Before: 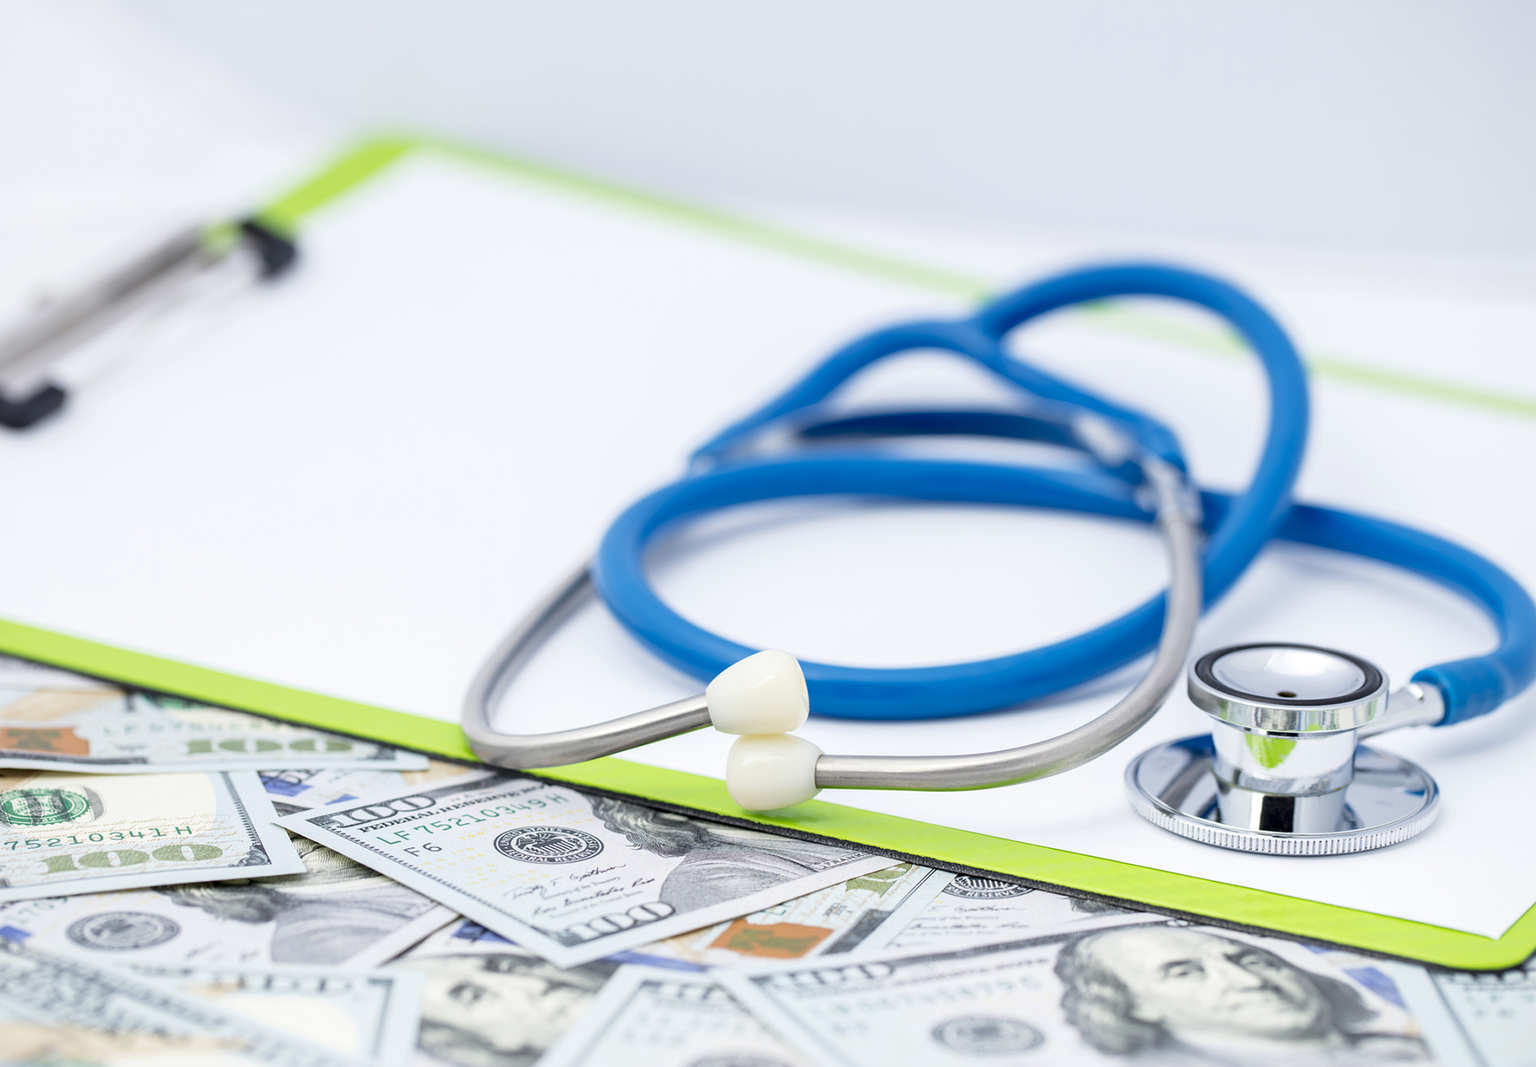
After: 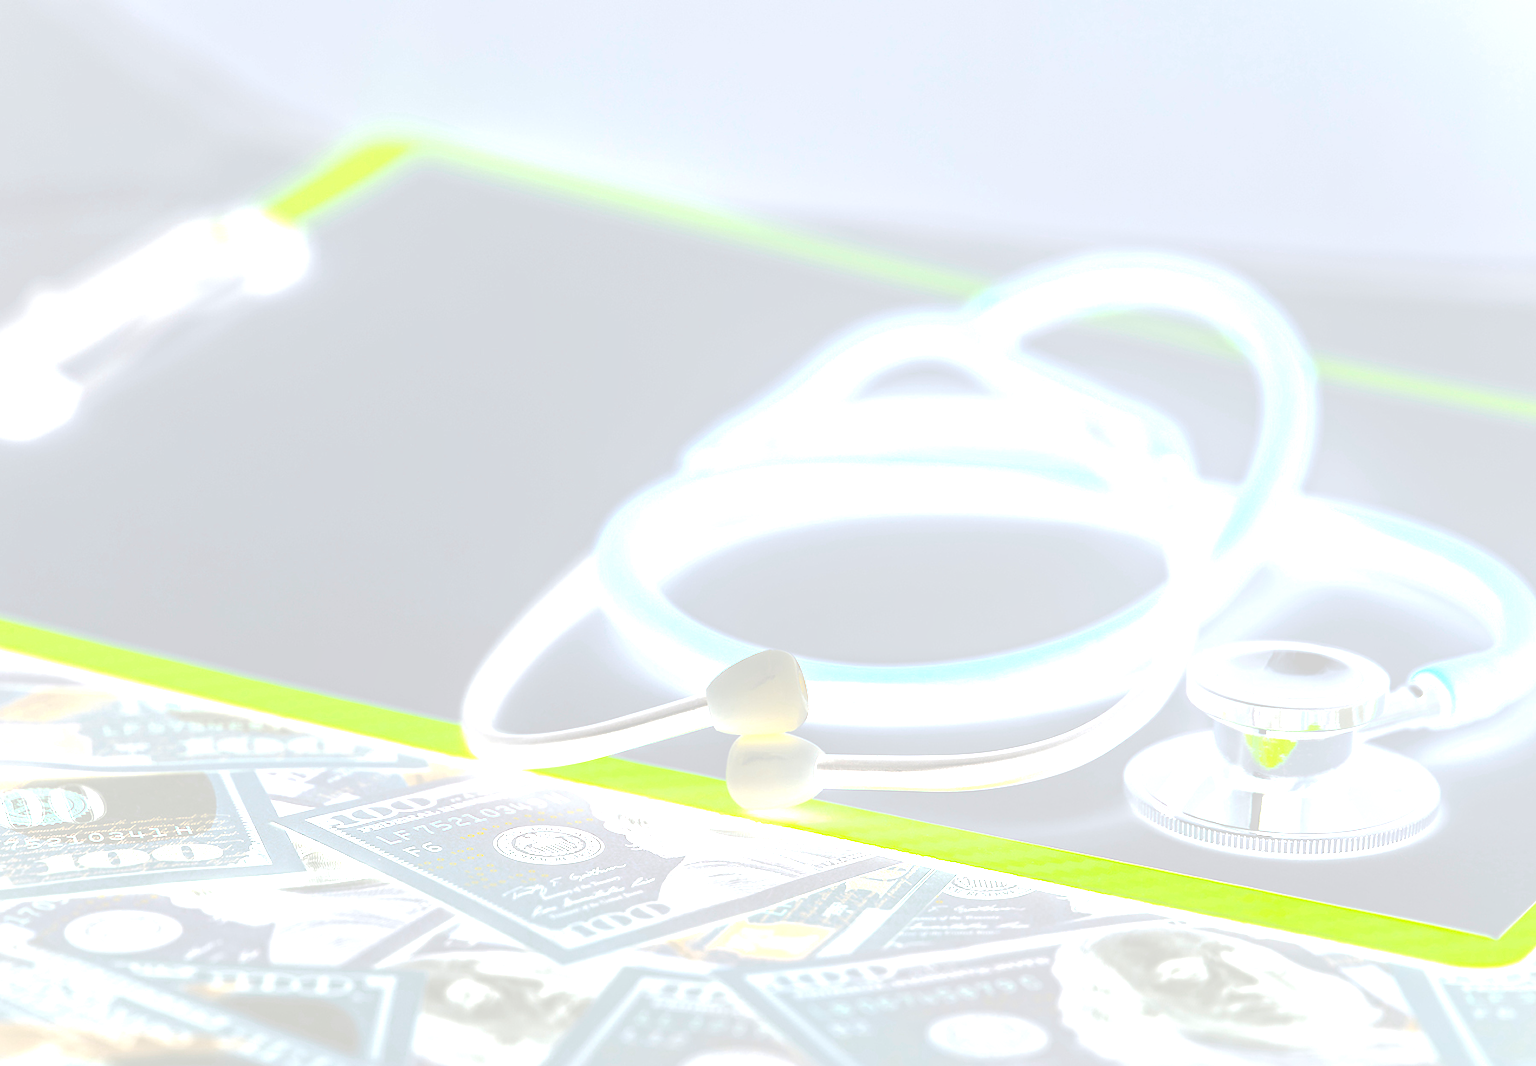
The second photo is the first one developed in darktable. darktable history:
exposure: exposure 0.564 EV, compensate highlight preservation false
local contrast: highlights 60%, shadows 60%, detail 160%
bloom: size 85%, threshold 5%, strength 85%
